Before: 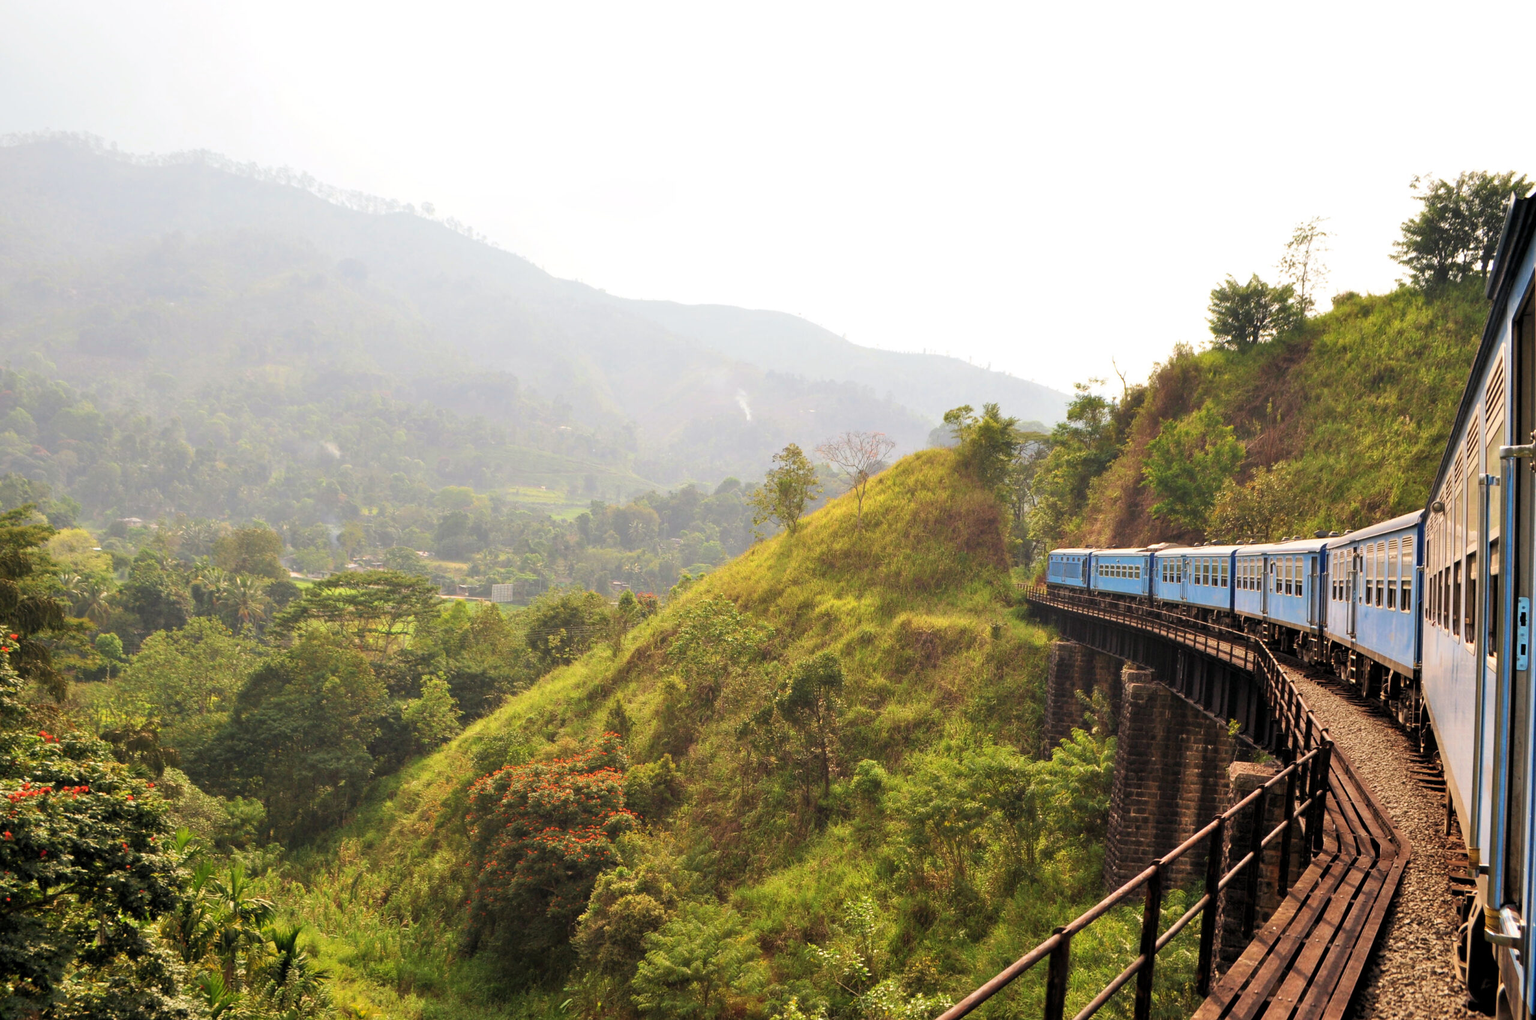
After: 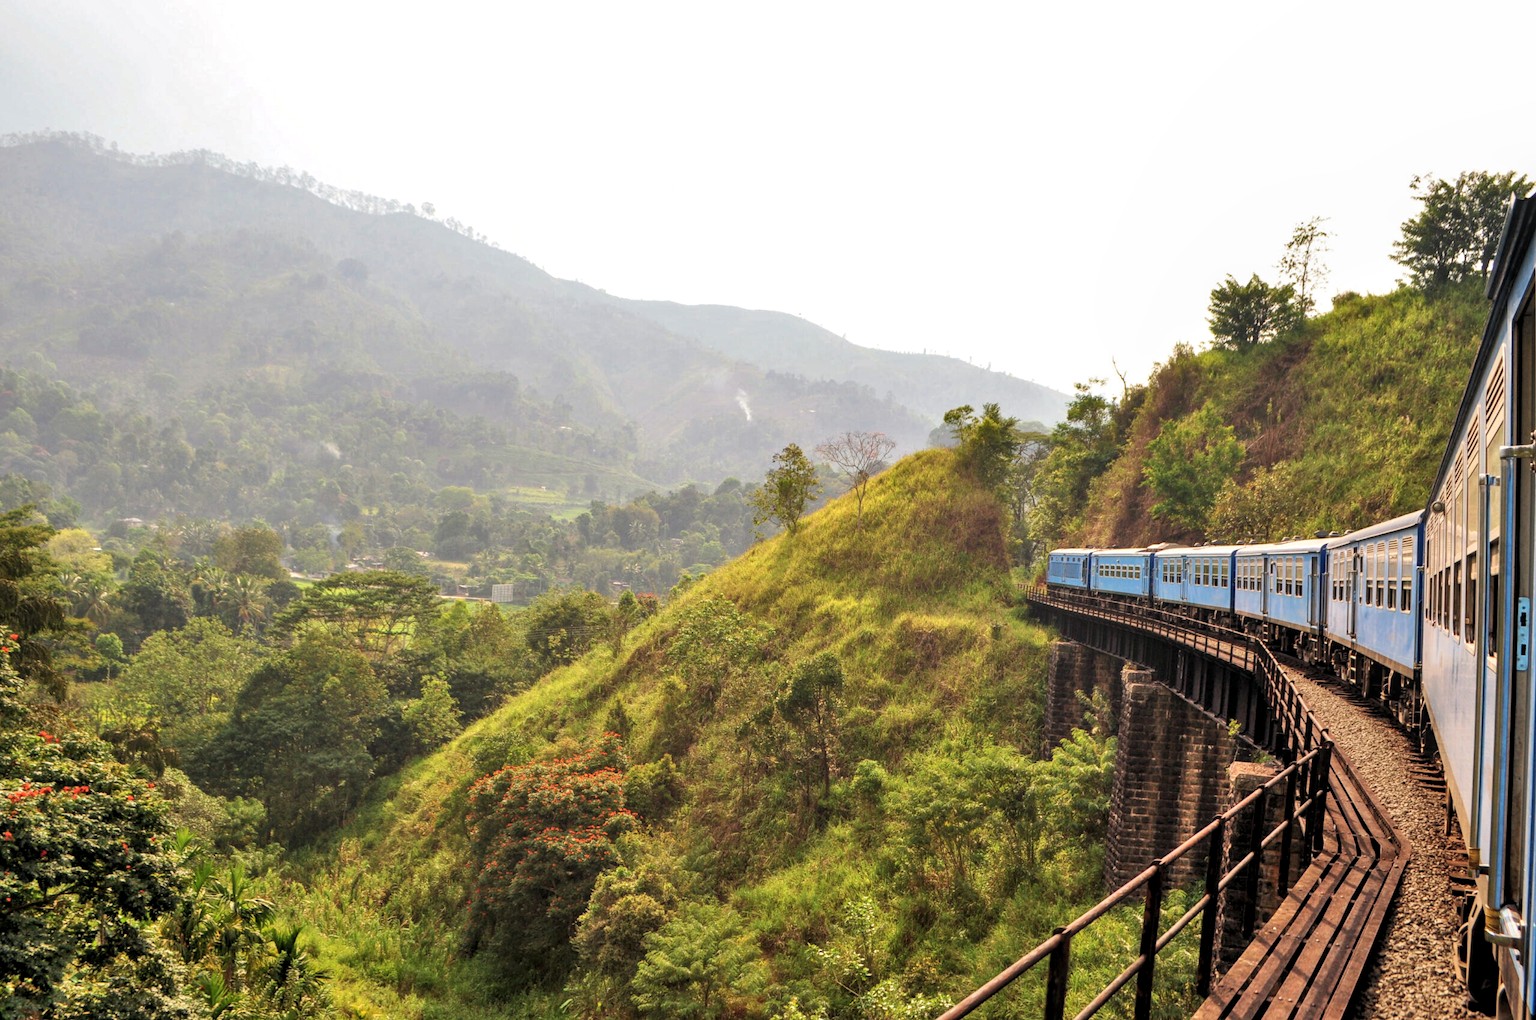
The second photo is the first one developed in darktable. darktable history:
shadows and highlights: white point adjustment 0.041, soften with gaussian
local contrast: on, module defaults
